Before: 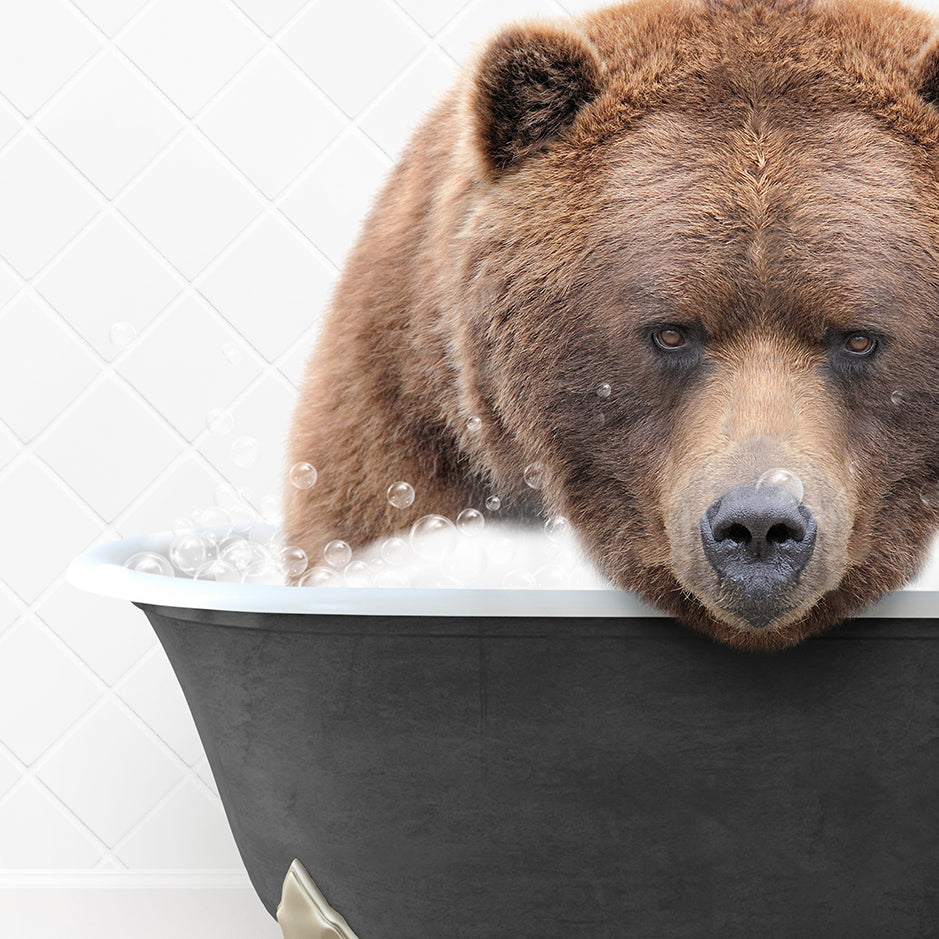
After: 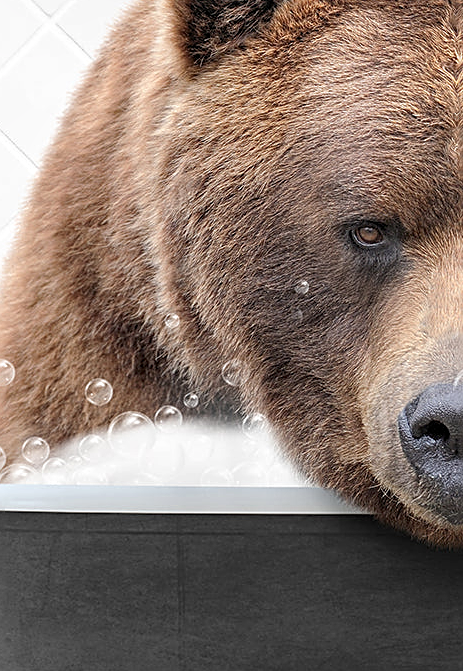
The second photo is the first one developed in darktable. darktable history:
sharpen: on, module defaults
crop: left 32.167%, top 10.991%, right 18.458%, bottom 17.472%
local contrast: on, module defaults
